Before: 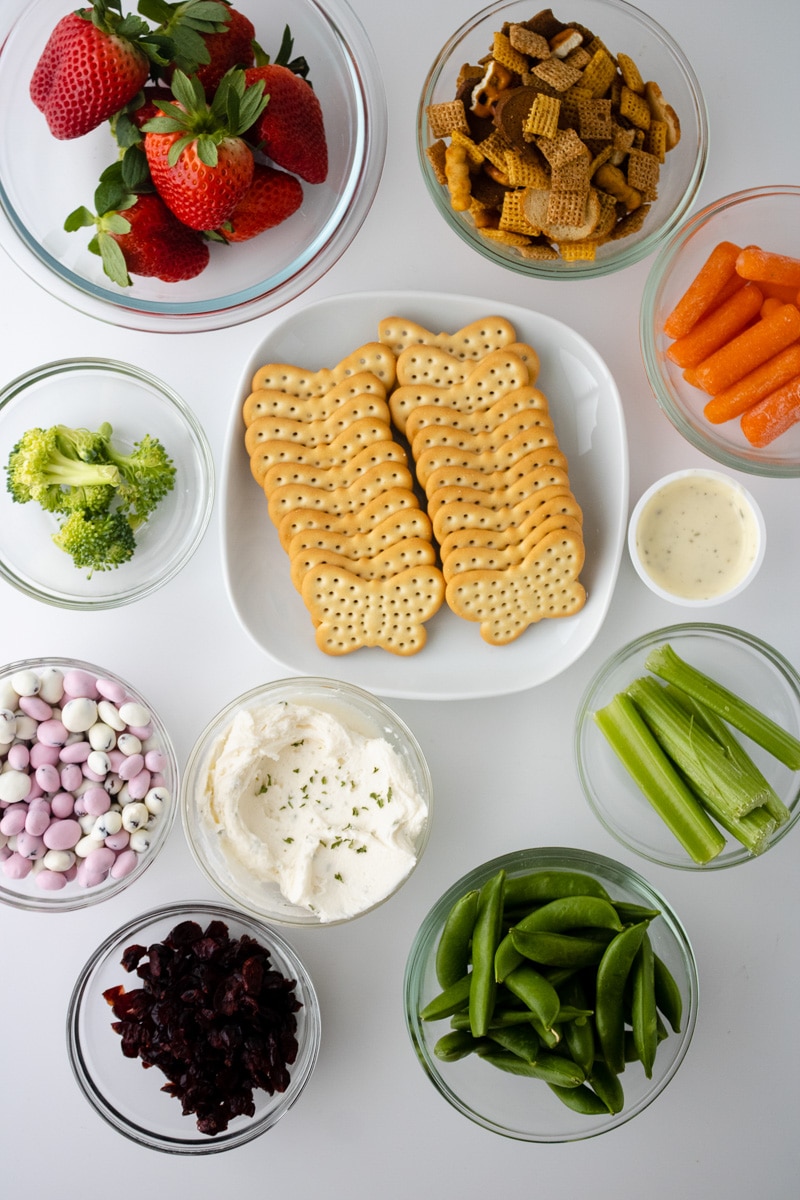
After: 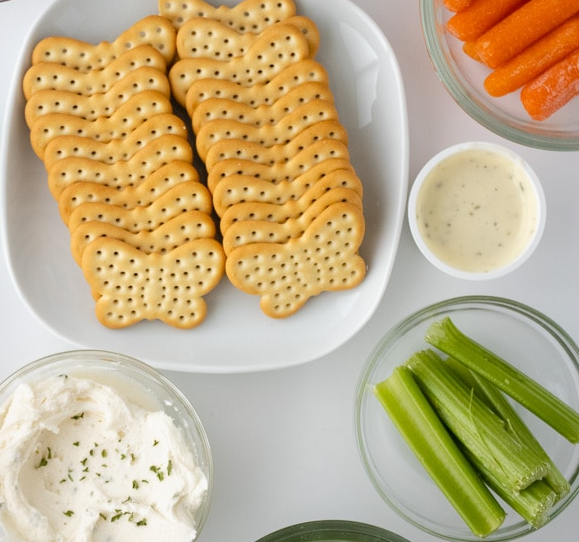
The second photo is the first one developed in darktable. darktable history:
crop and rotate: left 27.538%, top 27.315%, bottom 27.448%
